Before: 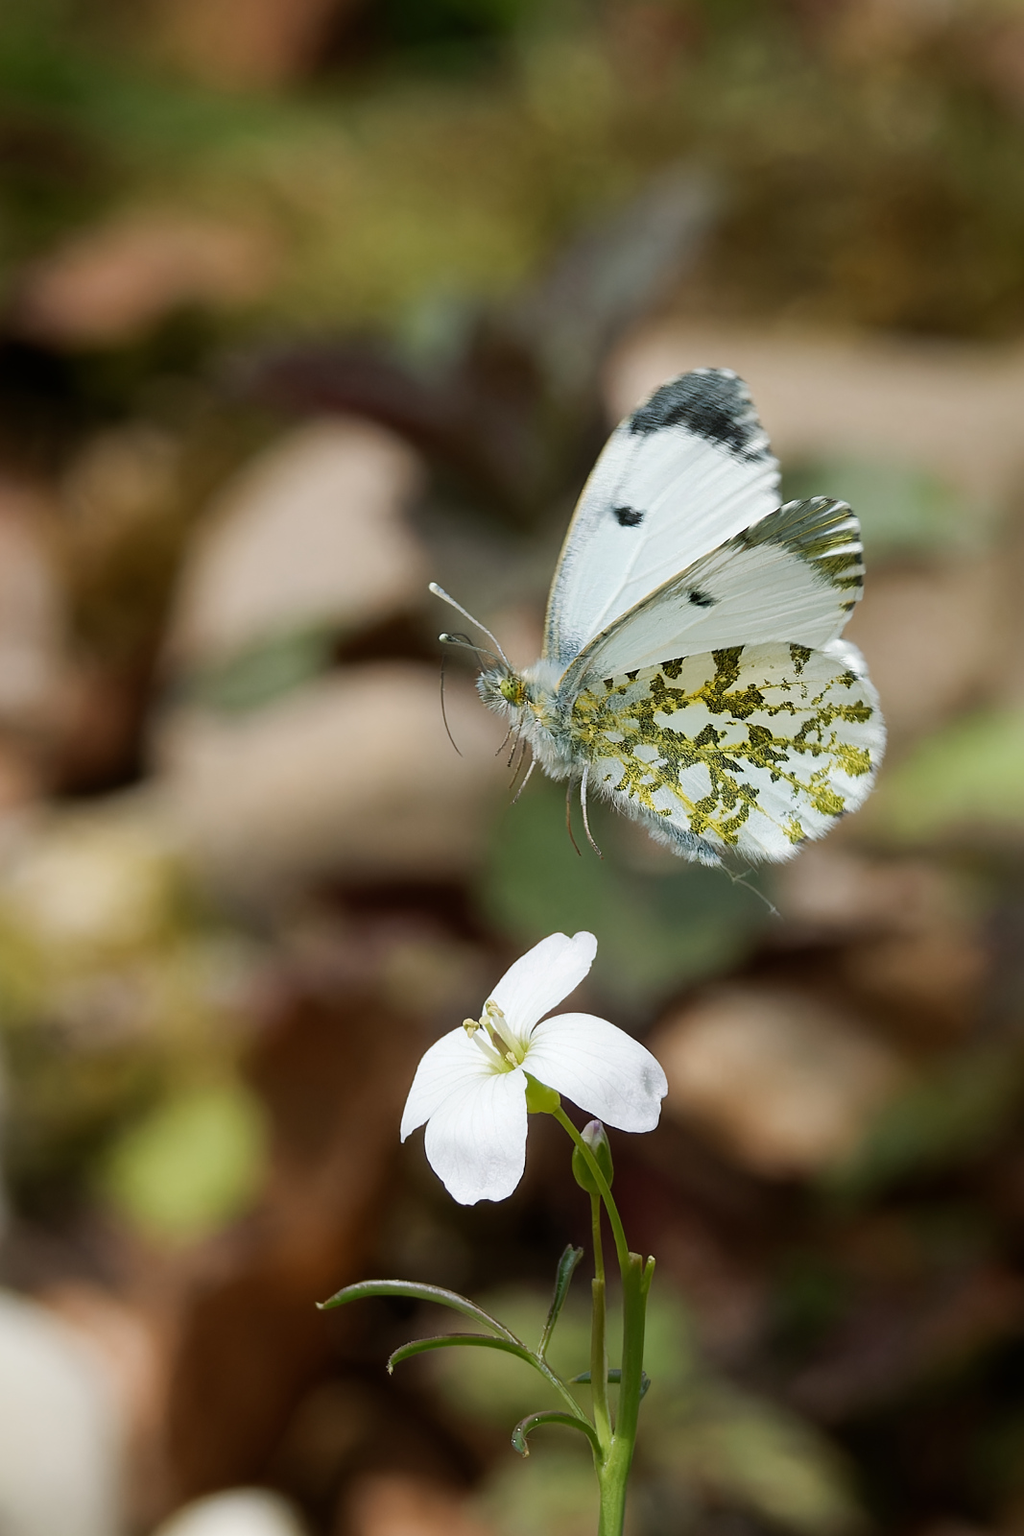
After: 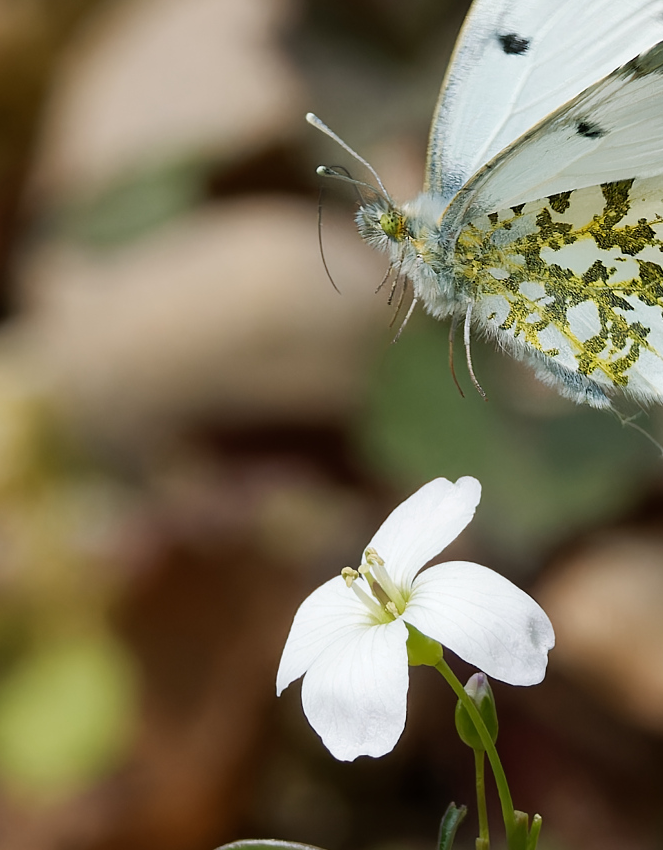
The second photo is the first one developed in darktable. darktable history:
crop: left 13.285%, top 30.886%, right 24.528%, bottom 15.946%
